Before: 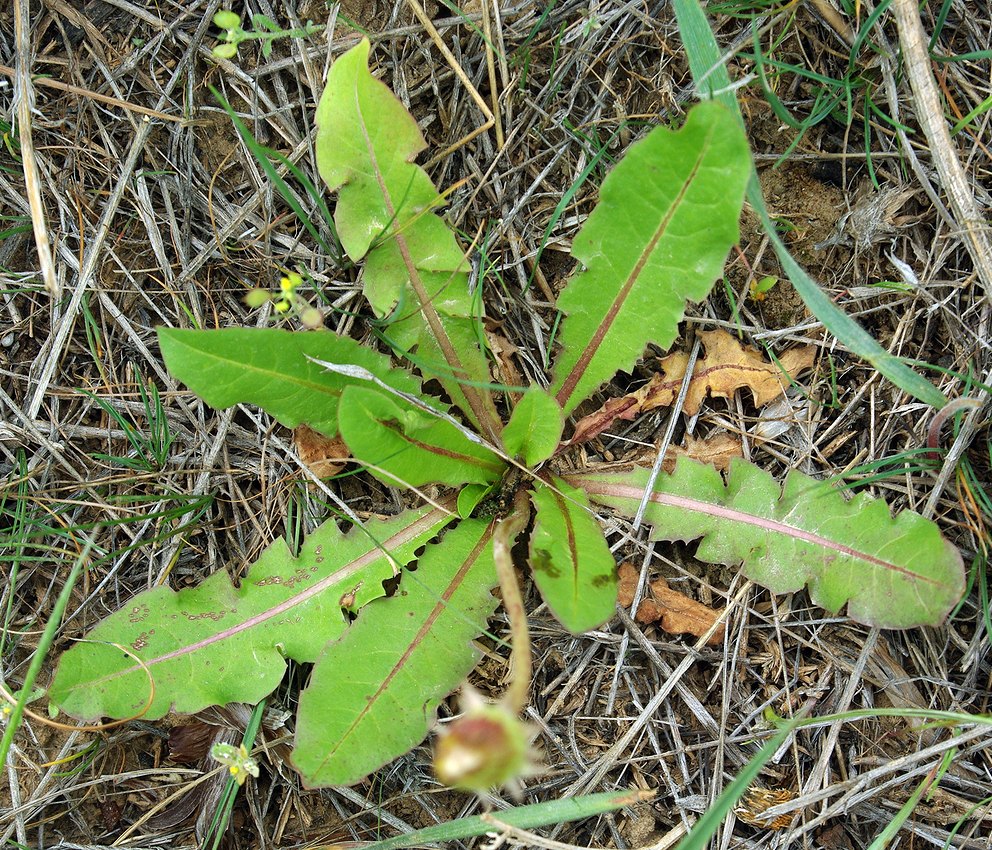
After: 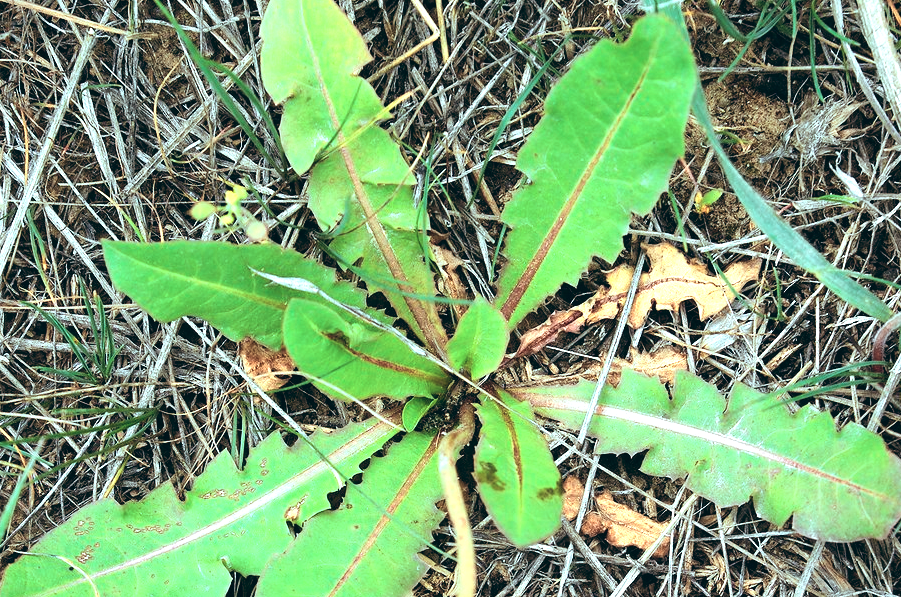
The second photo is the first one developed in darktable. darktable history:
crop: left 5.596%, top 10.314%, right 3.534%, bottom 19.395%
color zones: curves: ch0 [(0.018, 0.548) (0.224, 0.64) (0.425, 0.447) (0.675, 0.575) (0.732, 0.579)]; ch1 [(0.066, 0.487) (0.25, 0.5) (0.404, 0.43) (0.75, 0.421) (0.956, 0.421)]; ch2 [(0.044, 0.561) (0.215, 0.465) (0.399, 0.544) (0.465, 0.548) (0.614, 0.447) (0.724, 0.43) (0.882, 0.623) (0.956, 0.632)]
color balance: lift [1.003, 0.993, 1.001, 1.007], gamma [1.018, 1.072, 0.959, 0.928], gain [0.974, 0.873, 1.031, 1.127]
tone equalizer: -8 EV -0.75 EV, -7 EV -0.7 EV, -6 EV -0.6 EV, -5 EV -0.4 EV, -3 EV 0.4 EV, -2 EV 0.6 EV, -1 EV 0.7 EV, +0 EV 0.75 EV, edges refinement/feathering 500, mask exposure compensation -1.57 EV, preserve details no
exposure: exposure 0.2 EV, compensate highlight preservation false
